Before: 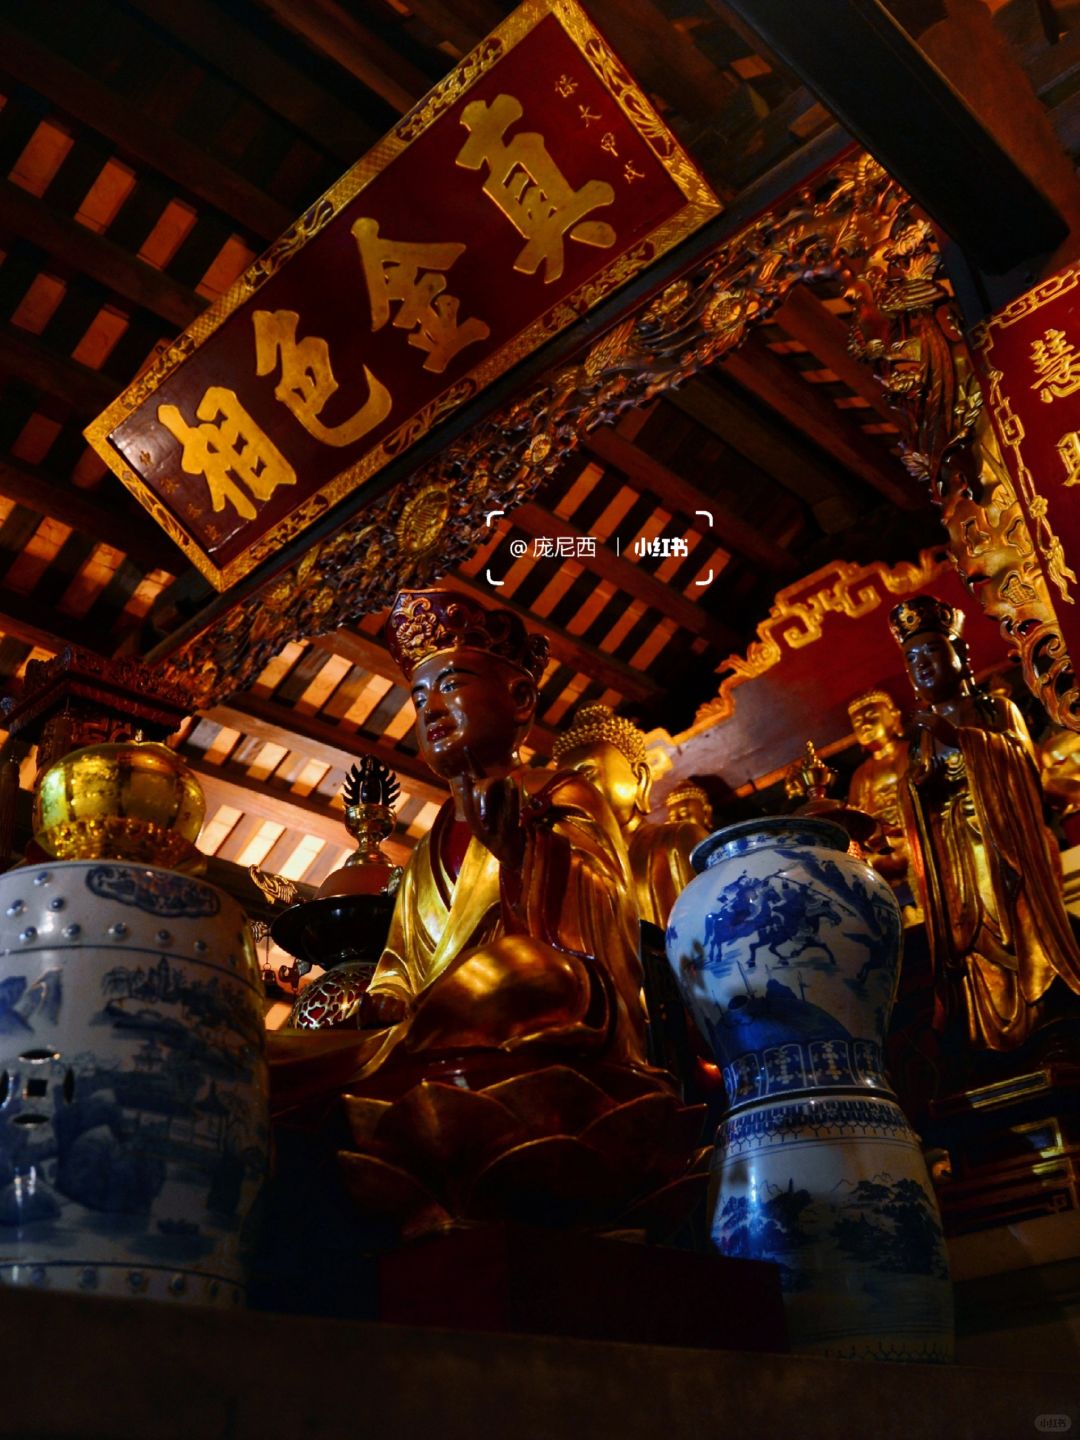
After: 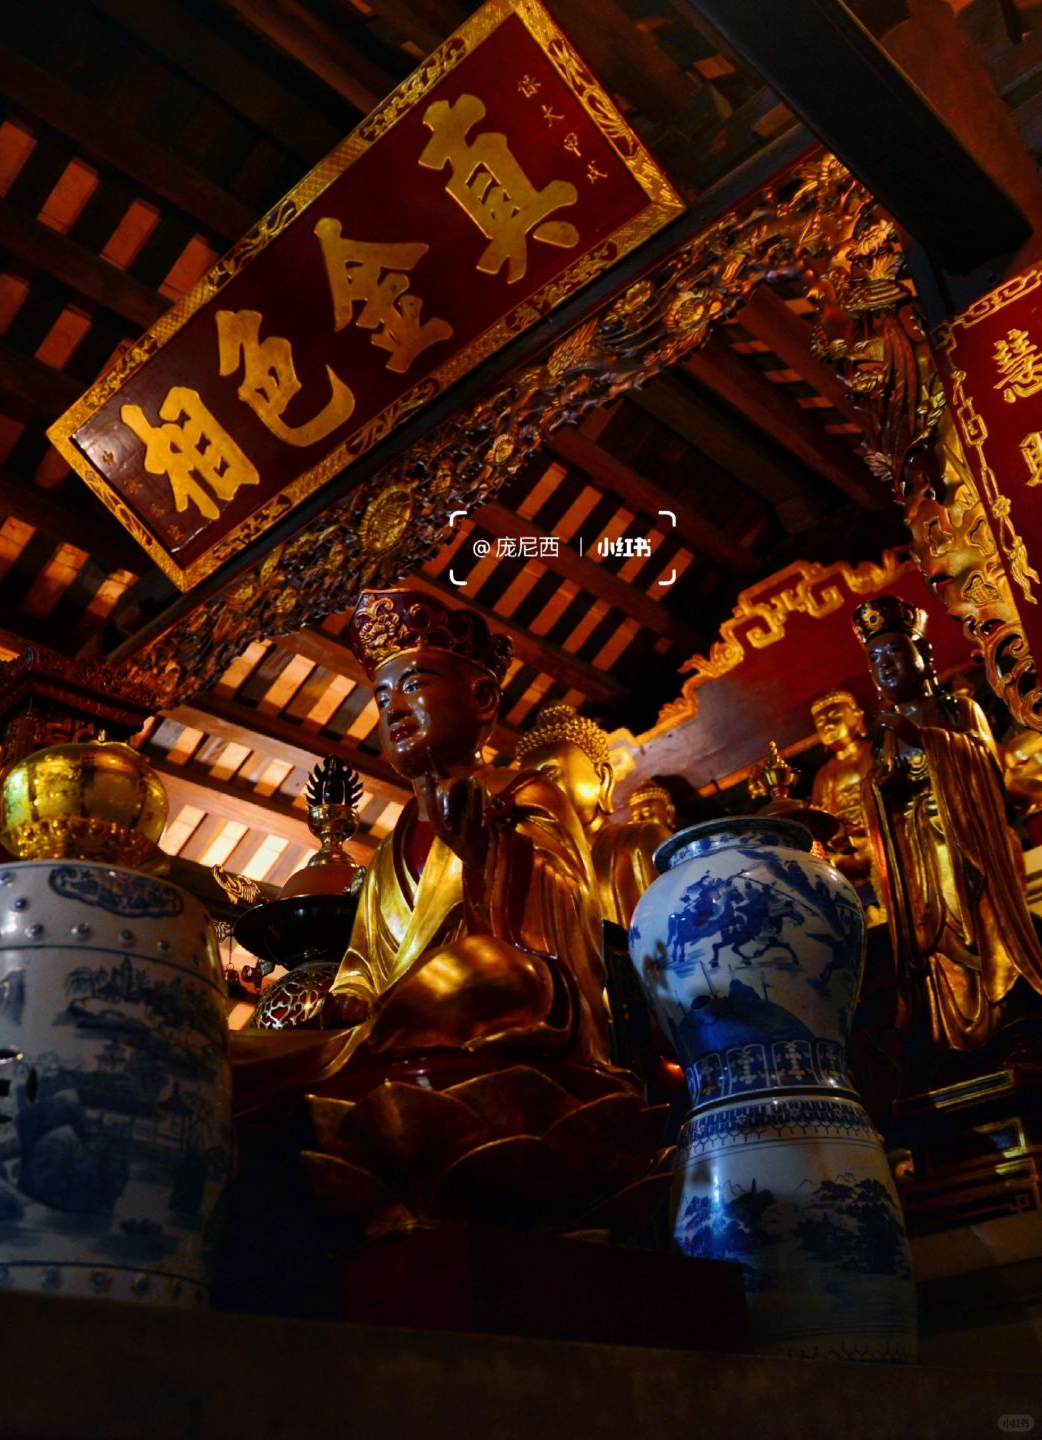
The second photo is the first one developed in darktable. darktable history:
crop and rotate: left 3.509%
